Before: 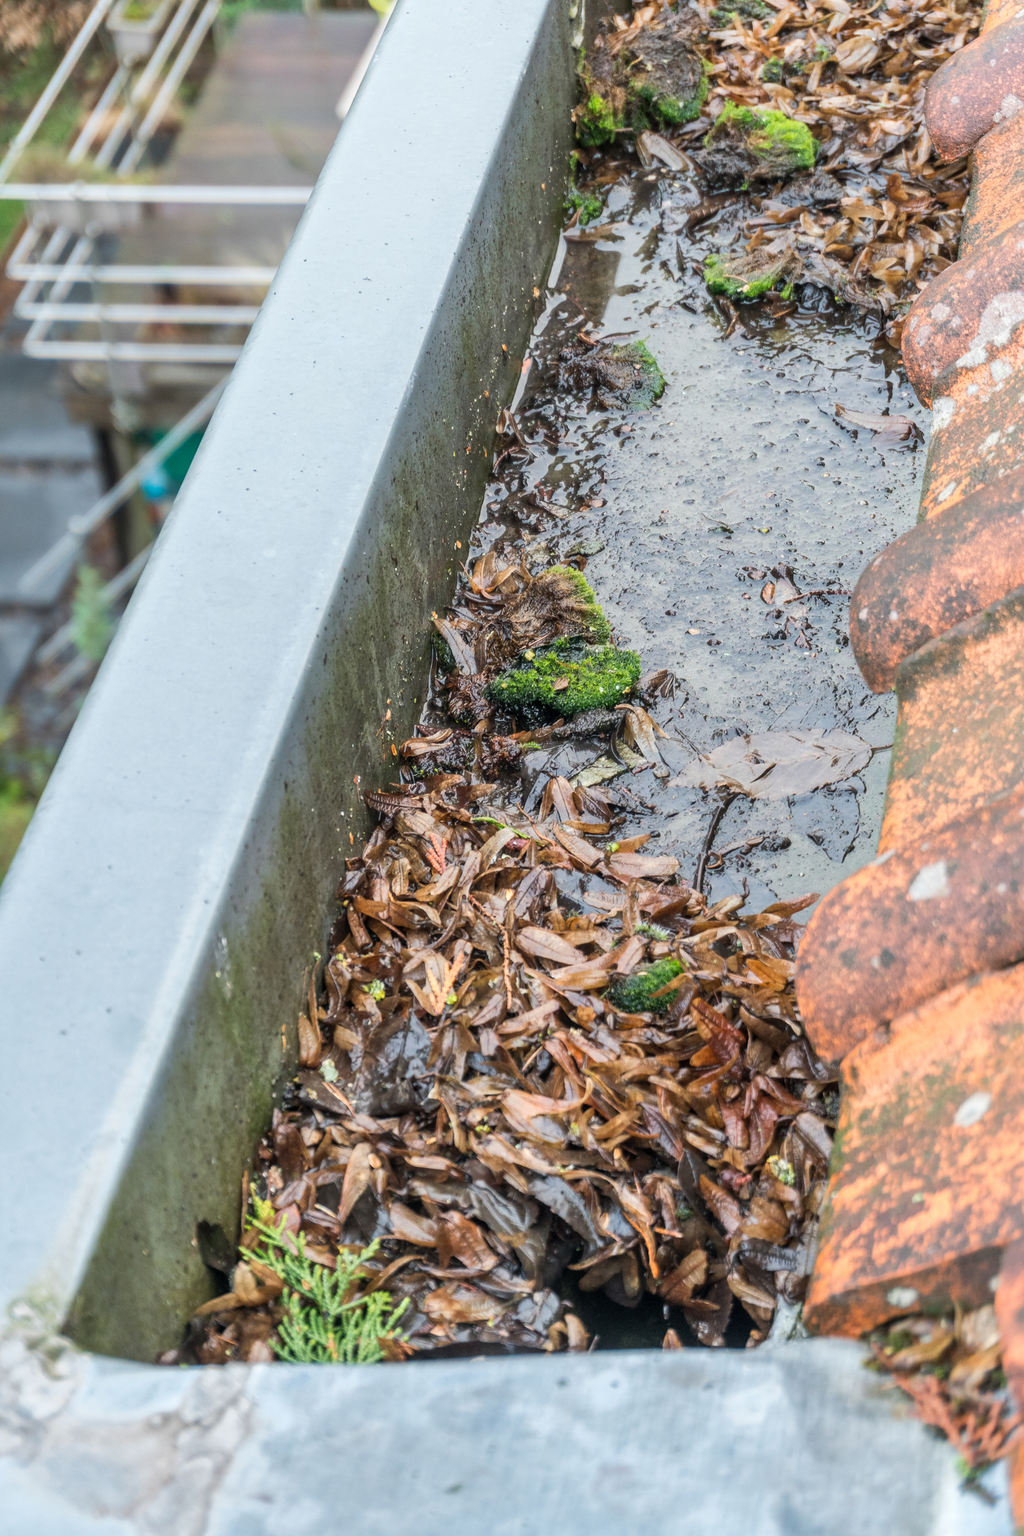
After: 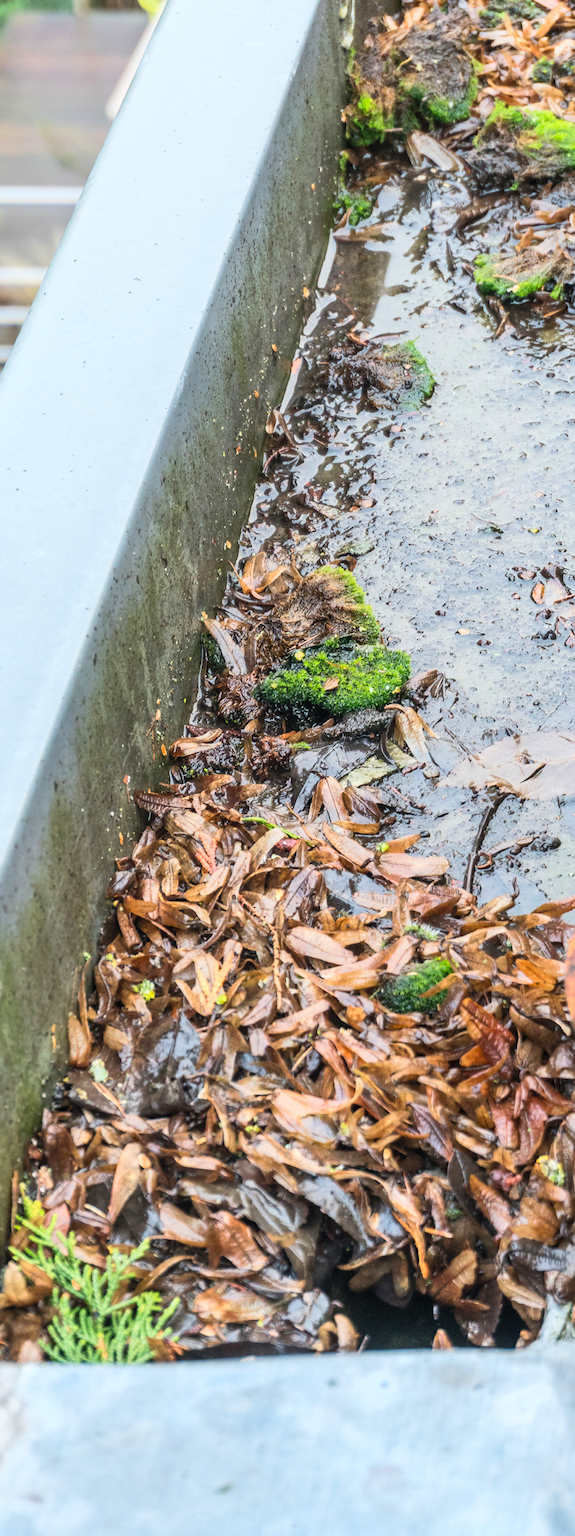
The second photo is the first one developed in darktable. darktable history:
contrast brightness saturation: contrast 0.2, brightness 0.16, saturation 0.22
crop and rotate: left 22.516%, right 21.234%
local contrast: mode bilateral grid, contrast 100, coarseness 100, detail 91%, midtone range 0.2
